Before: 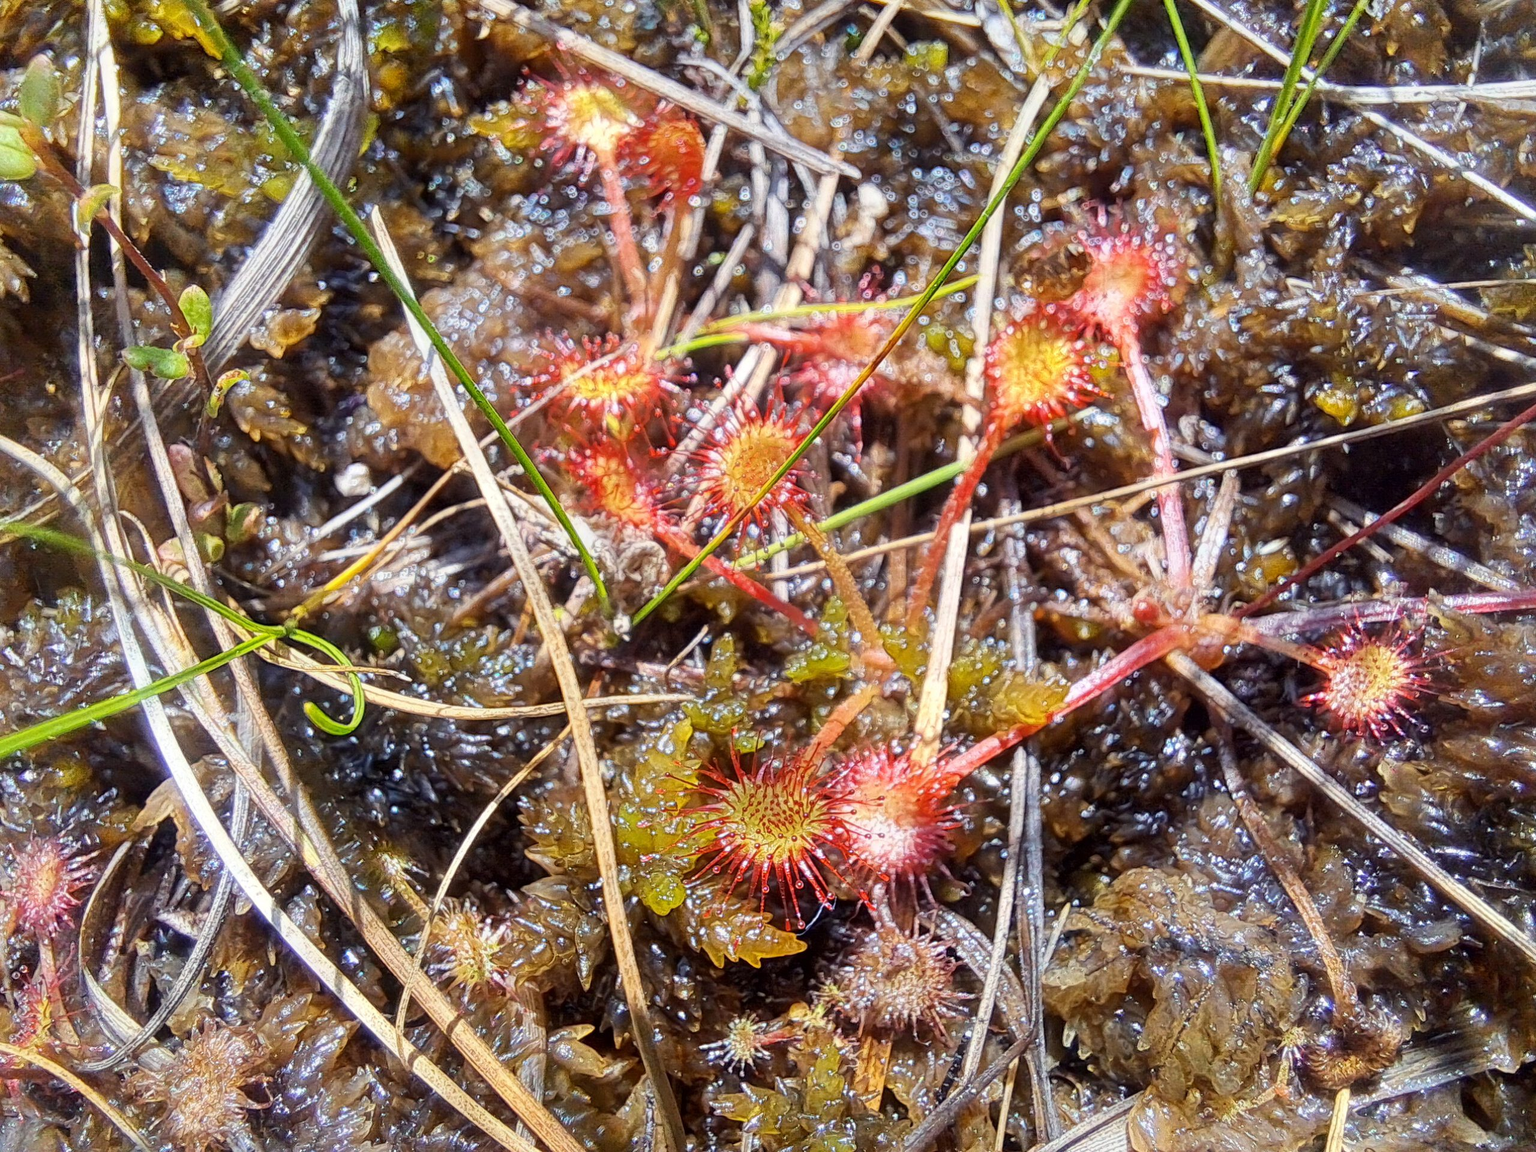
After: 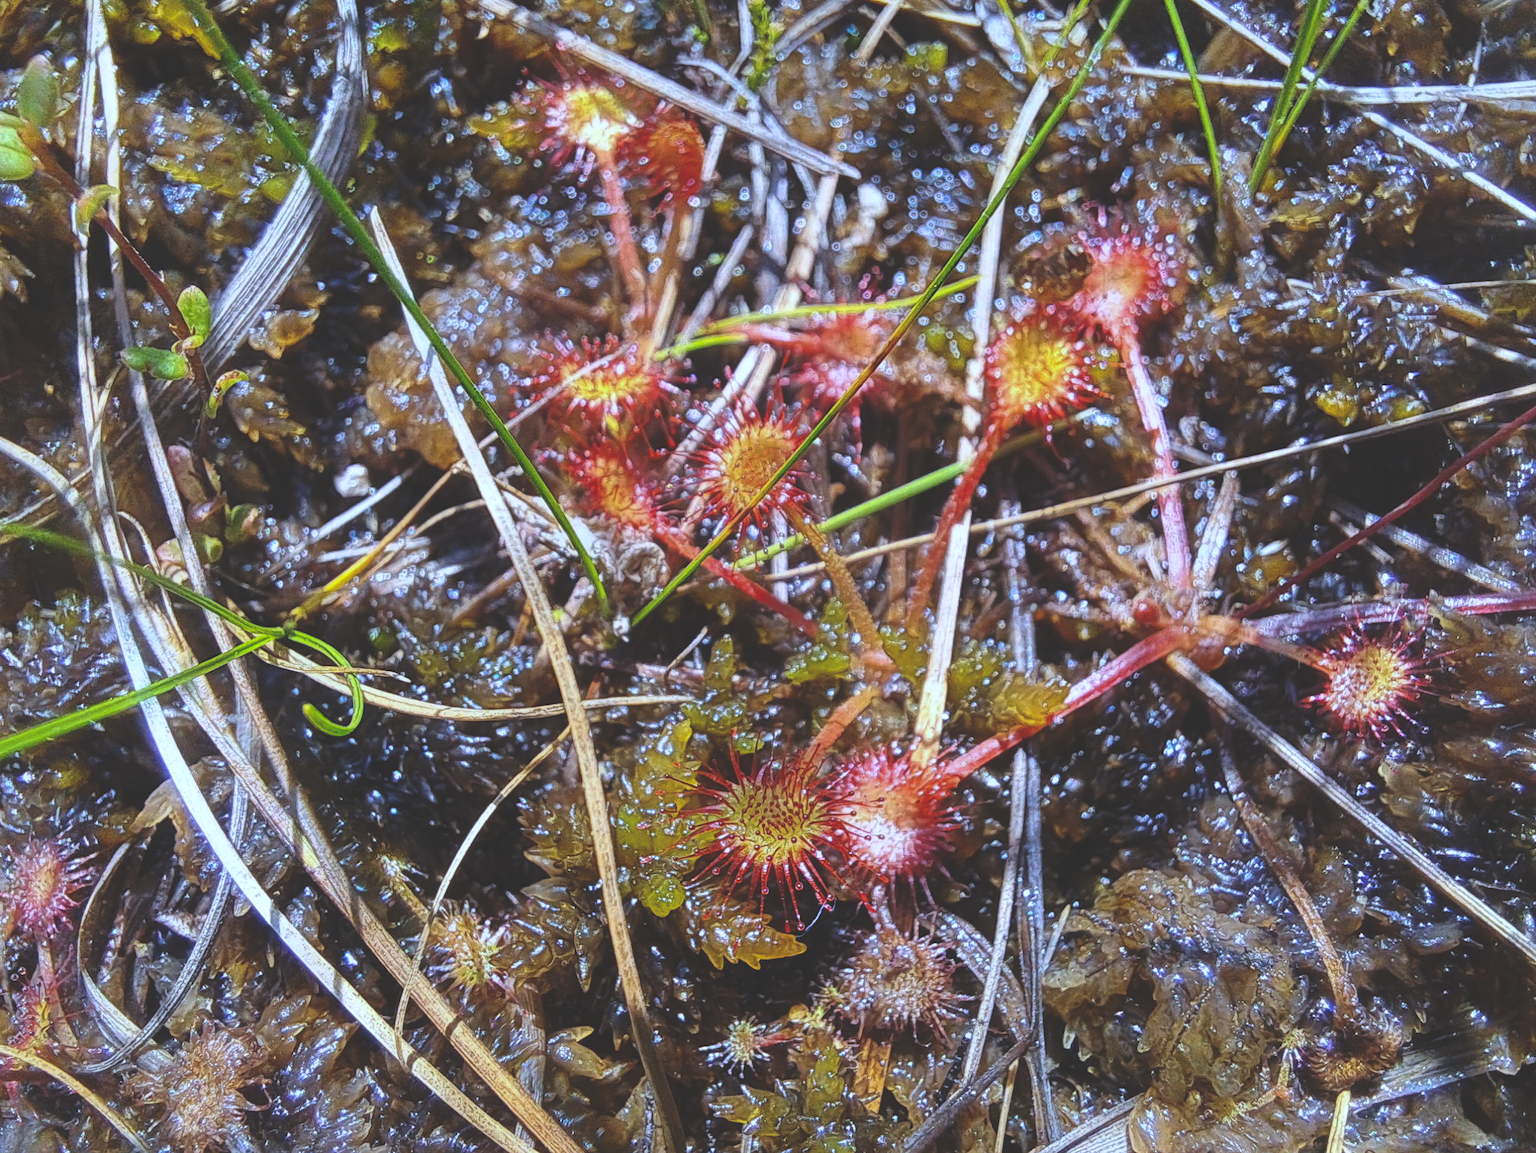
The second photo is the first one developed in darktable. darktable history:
white balance: red 0.926, green 1.003, blue 1.133
crop and rotate: left 0.126%
rgb curve: curves: ch0 [(0, 0.186) (0.314, 0.284) (0.775, 0.708) (1, 1)], compensate middle gray true, preserve colors none
